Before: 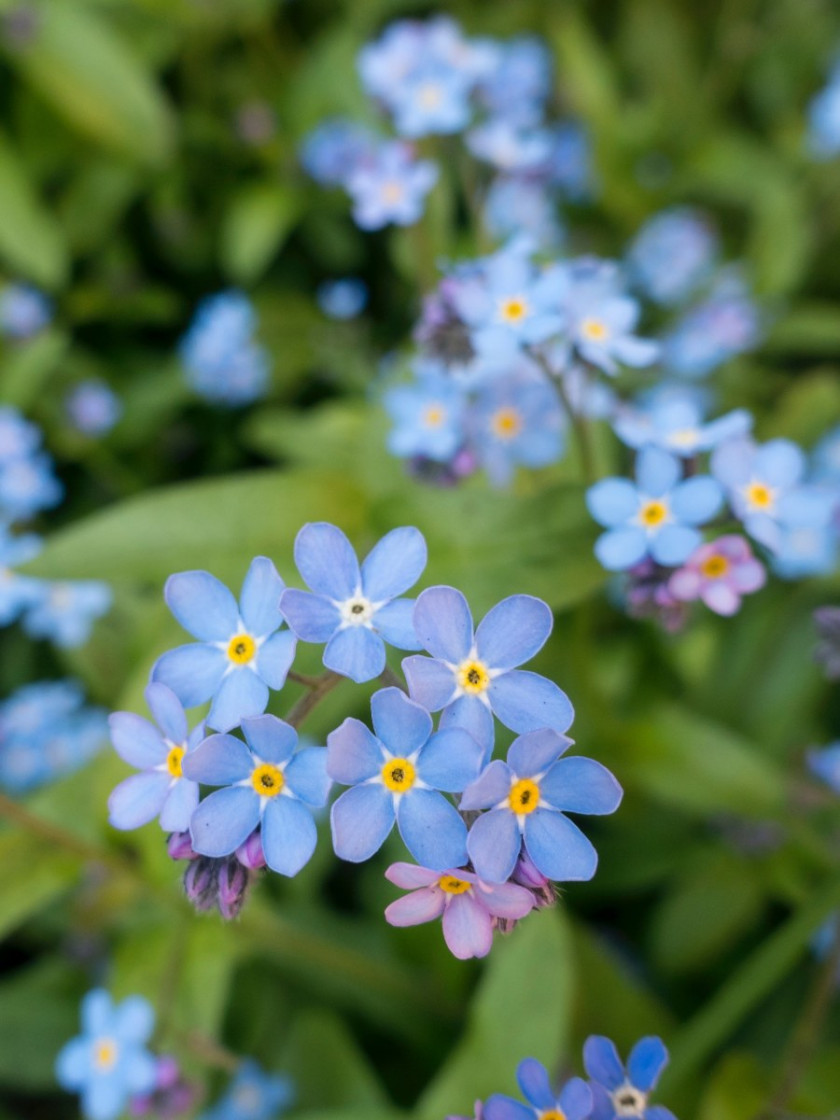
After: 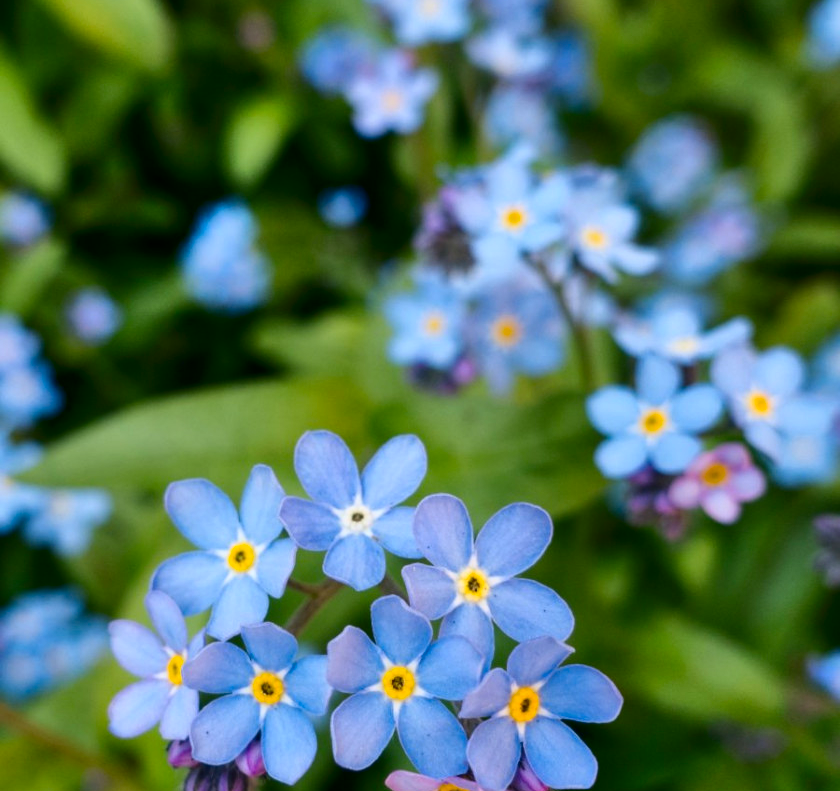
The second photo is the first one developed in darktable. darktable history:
contrast equalizer: y [[0.5 ×6], [0.5 ×6], [0.975, 0.964, 0.925, 0.865, 0.793, 0.721], [0 ×6], [0 ×6]]
contrast brightness saturation: contrast 0.19, brightness -0.11, saturation 0.21
shadows and highlights: shadows 60, soften with gaussian
tone equalizer: -8 EV -1.84 EV, -7 EV -1.16 EV, -6 EV -1.62 EV, smoothing diameter 25%, edges refinement/feathering 10, preserve details guided filter
crop and rotate: top 8.293%, bottom 20.996%
